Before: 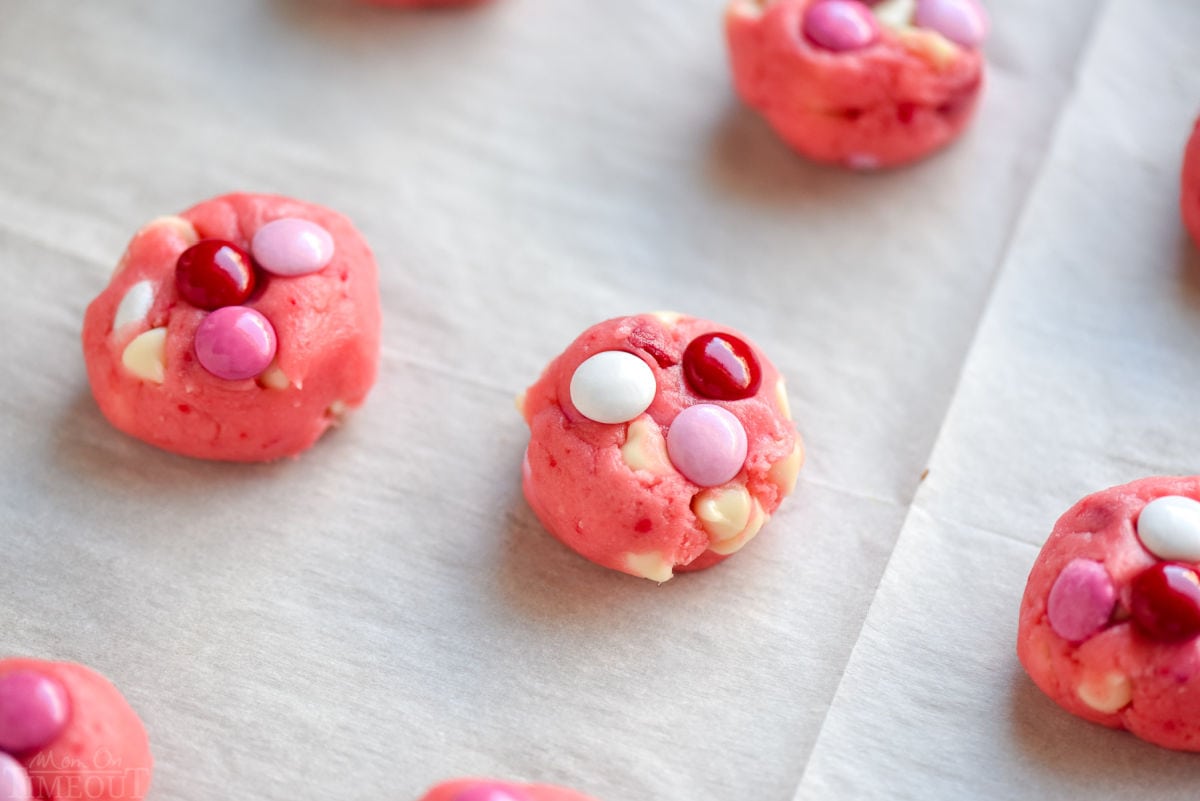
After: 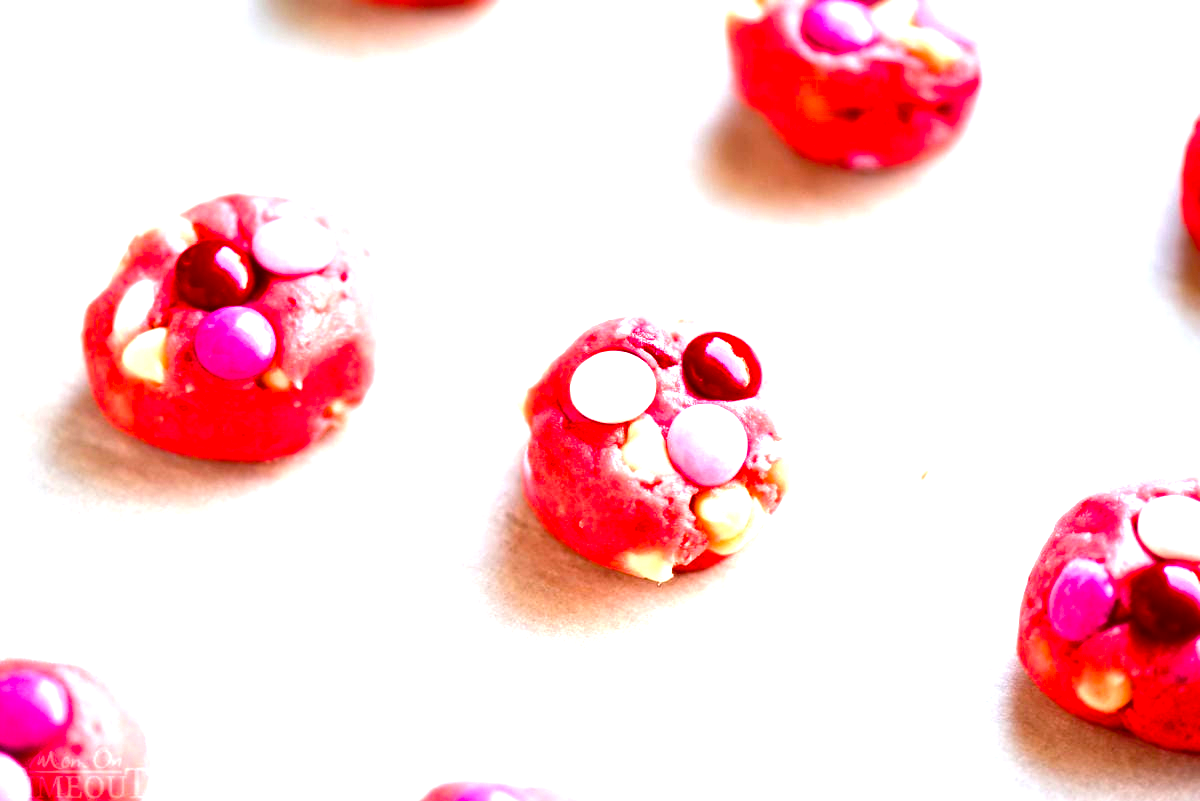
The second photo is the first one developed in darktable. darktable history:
exposure: exposure 0.123 EV, compensate highlight preservation false
color balance rgb: linear chroma grading › global chroma 9.501%, perceptual saturation grading › global saturation 43.685%, perceptual saturation grading › highlights -25.382%, perceptual saturation grading › shadows 50.15%, perceptual brilliance grading › highlights 47.011%, perceptual brilliance grading › mid-tones 22.489%, perceptual brilliance grading › shadows -6.004%
